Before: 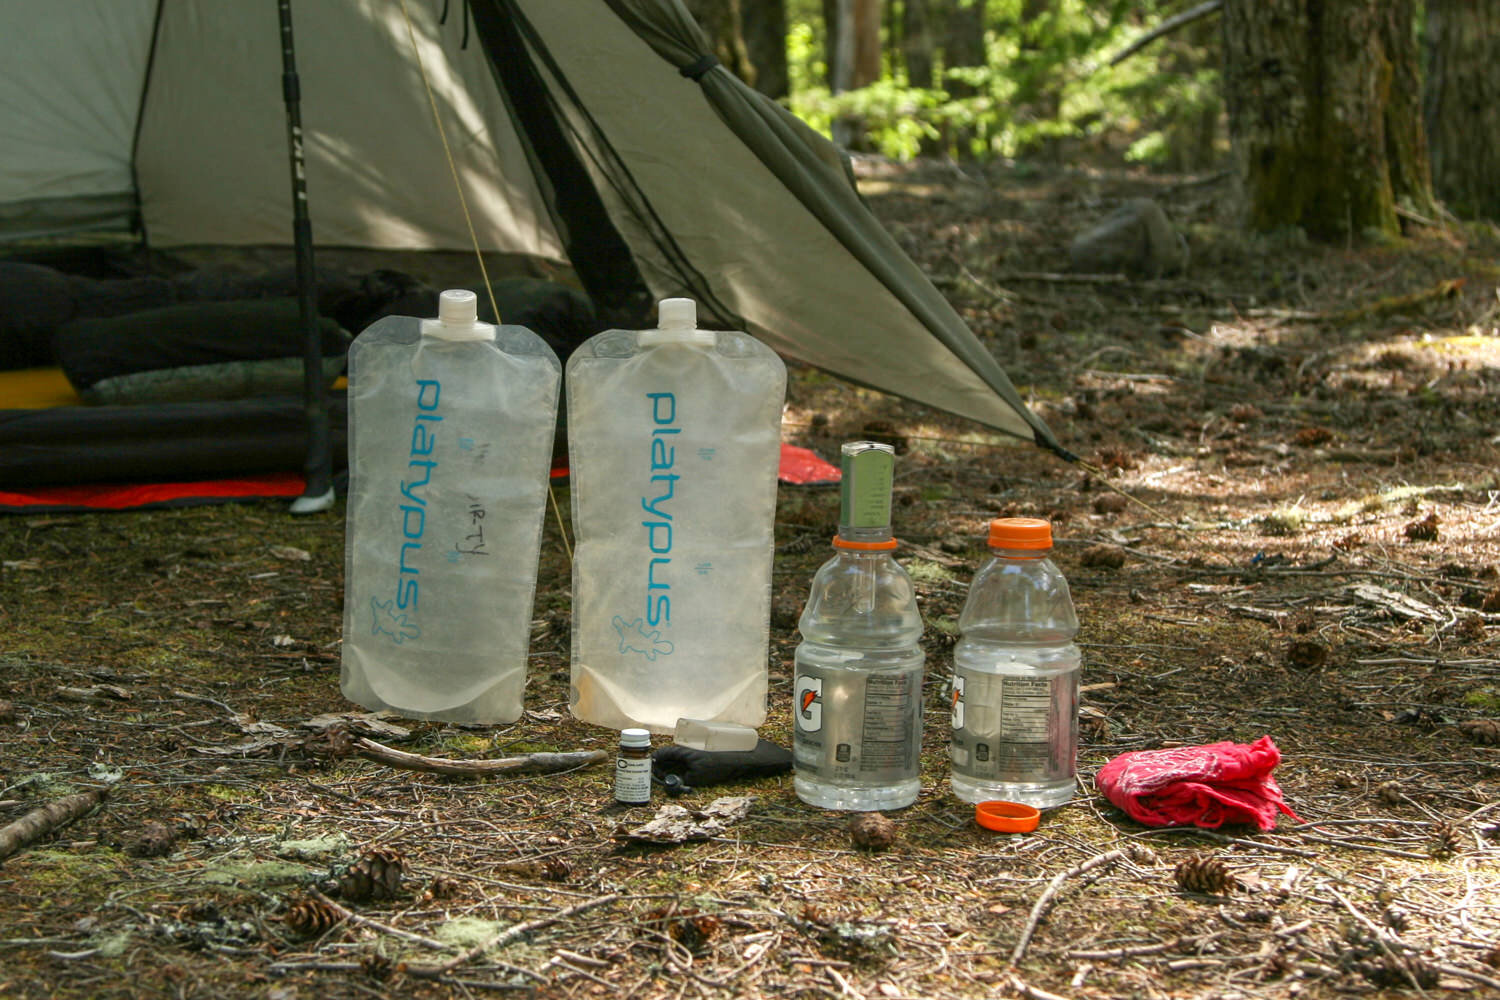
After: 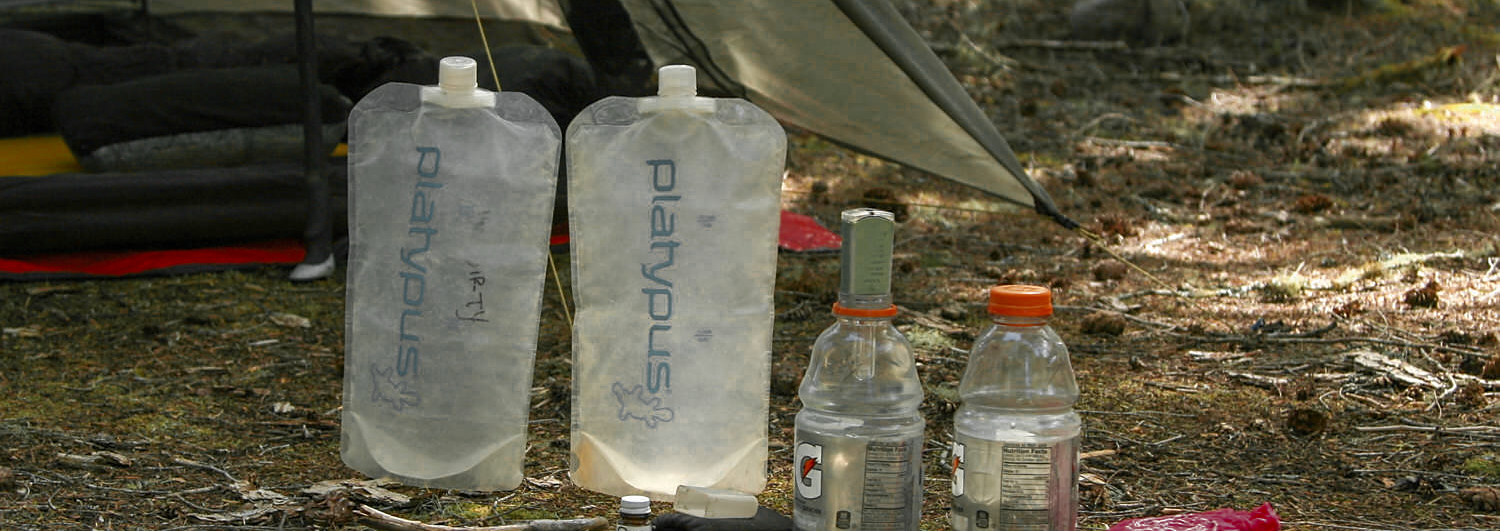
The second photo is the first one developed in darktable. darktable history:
color zones: curves: ch0 [(0.035, 0.242) (0.25, 0.5) (0.384, 0.214) (0.488, 0.255) (0.75, 0.5)]; ch1 [(0.063, 0.379) (0.25, 0.5) (0.354, 0.201) (0.489, 0.085) (0.729, 0.271)]; ch2 [(0.25, 0.5) (0.38, 0.517) (0.442, 0.51) (0.735, 0.456)]
sharpen: radius 1.539, amount 0.371, threshold 1.362
color correction: highlights b* -0.018, saturation 0.991
crop and rotate: top 23.302%, bottom 23.546%
